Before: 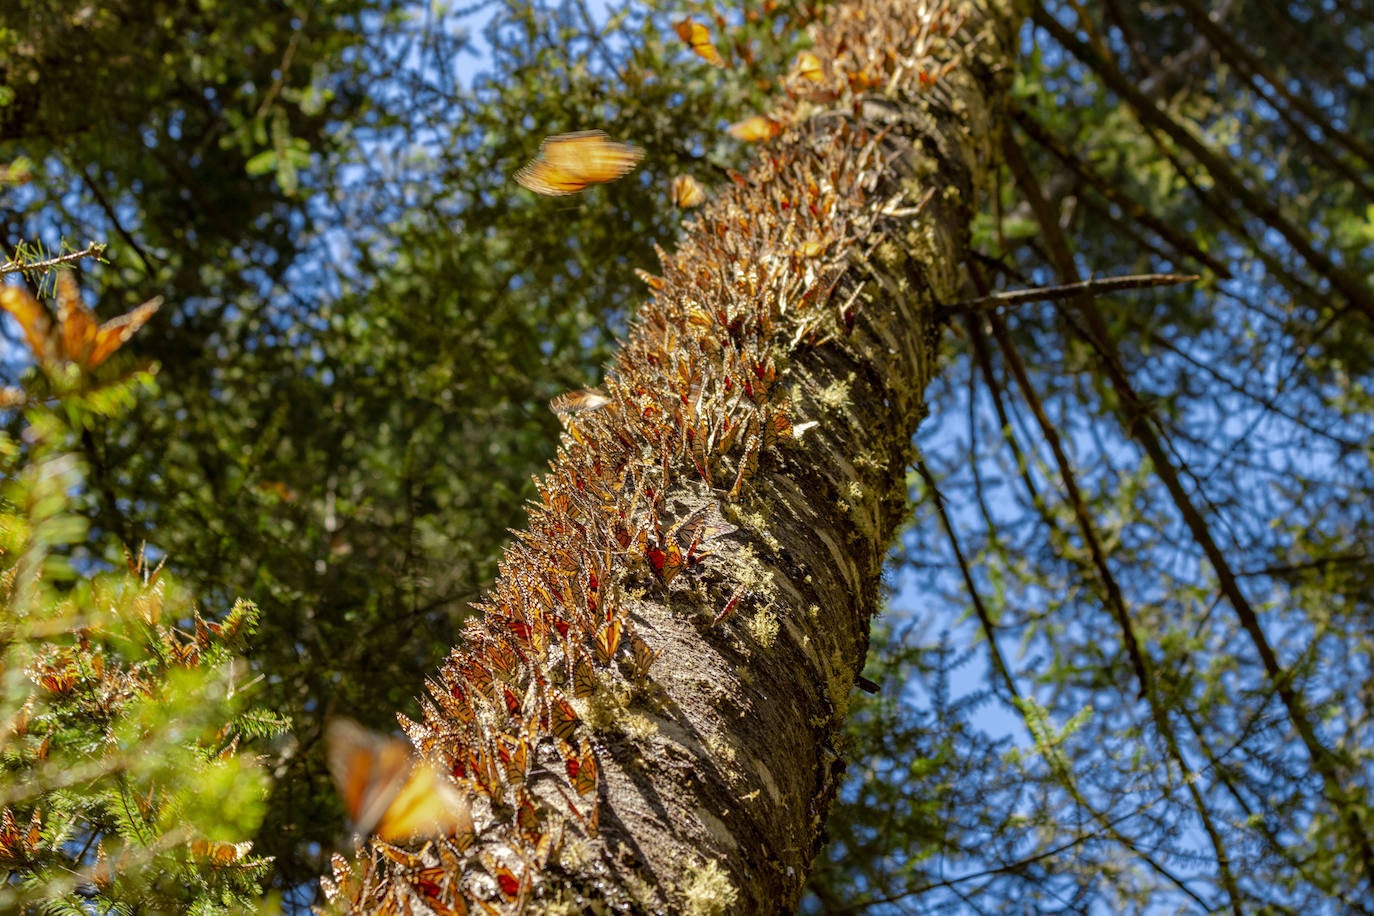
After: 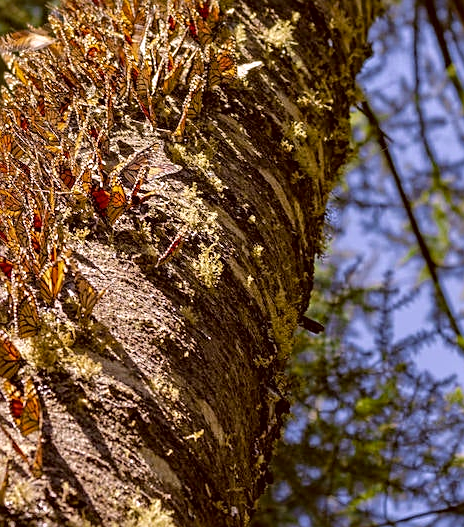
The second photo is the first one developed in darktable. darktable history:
color calibration: illuminant as shot in camera, x 0.358, y 0.373, temperature 4628.91 K
shadows and highlights: shadows 37.06, highlights -27.19, soften with gaussian
contrast brightness saturation: saturation -0.038
color balance rgb: perceptual saturation grading › global saturation 30.891%
color correction: highlights a* 10.18, highlights b* 9.69, shadows a* 9.2, shadows b* 7.97, saturation 0.807
exposure: compensate highlight preservation false
sharpen: on, module defaults
crop: left 40.528%, top 39.337%, right 25.677%, bottom 3.087%
